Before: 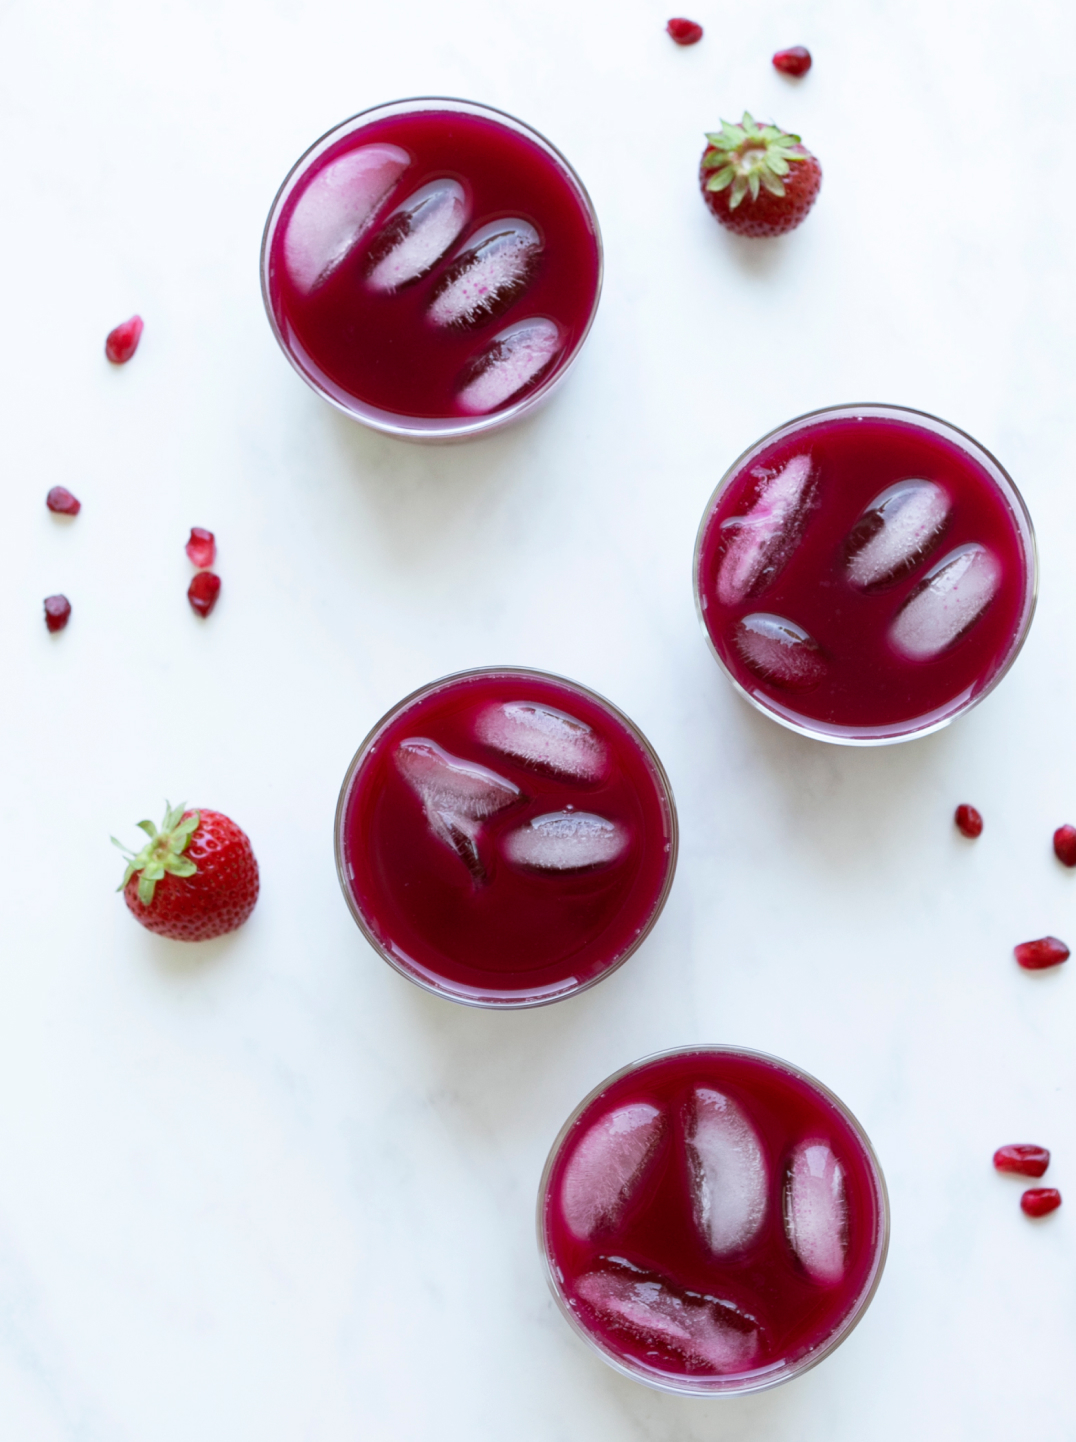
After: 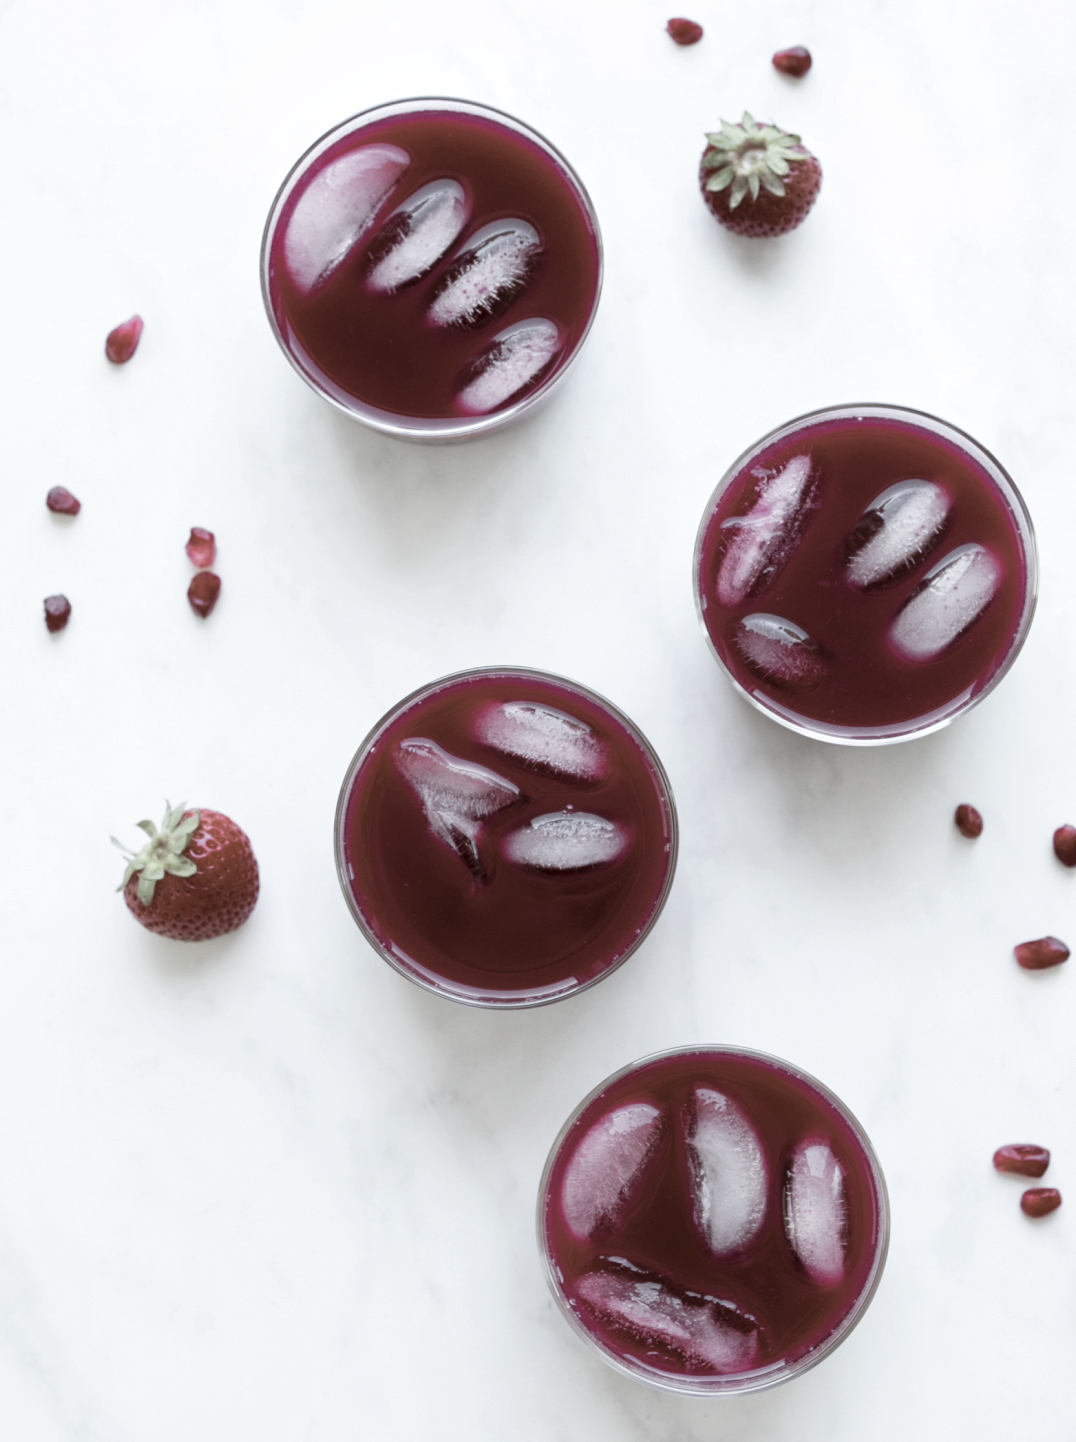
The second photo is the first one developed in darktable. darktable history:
color zones: curves: ch1 [(0, 0.34) (0.143, 0.164) (0.286, 0.152) (0.429, 0.176) (0.571, 0.173) (0.714, 0.188) (0.857, 0.199) (1, 0.34)]
local contrast: highlights 106%, shadows 101%, detail 120%, midtone range 0.2
